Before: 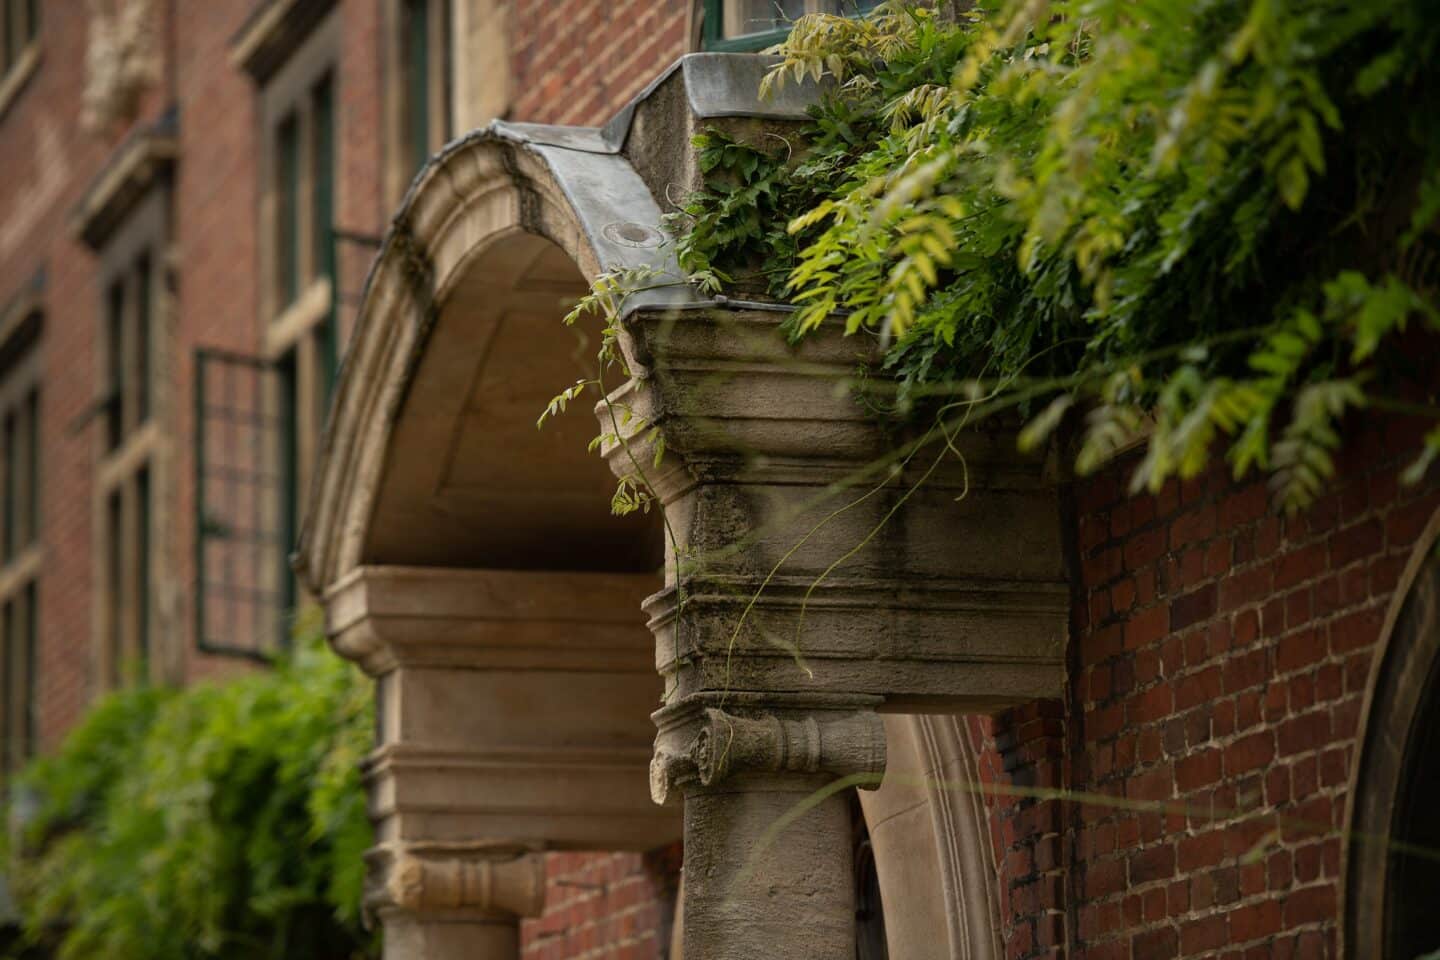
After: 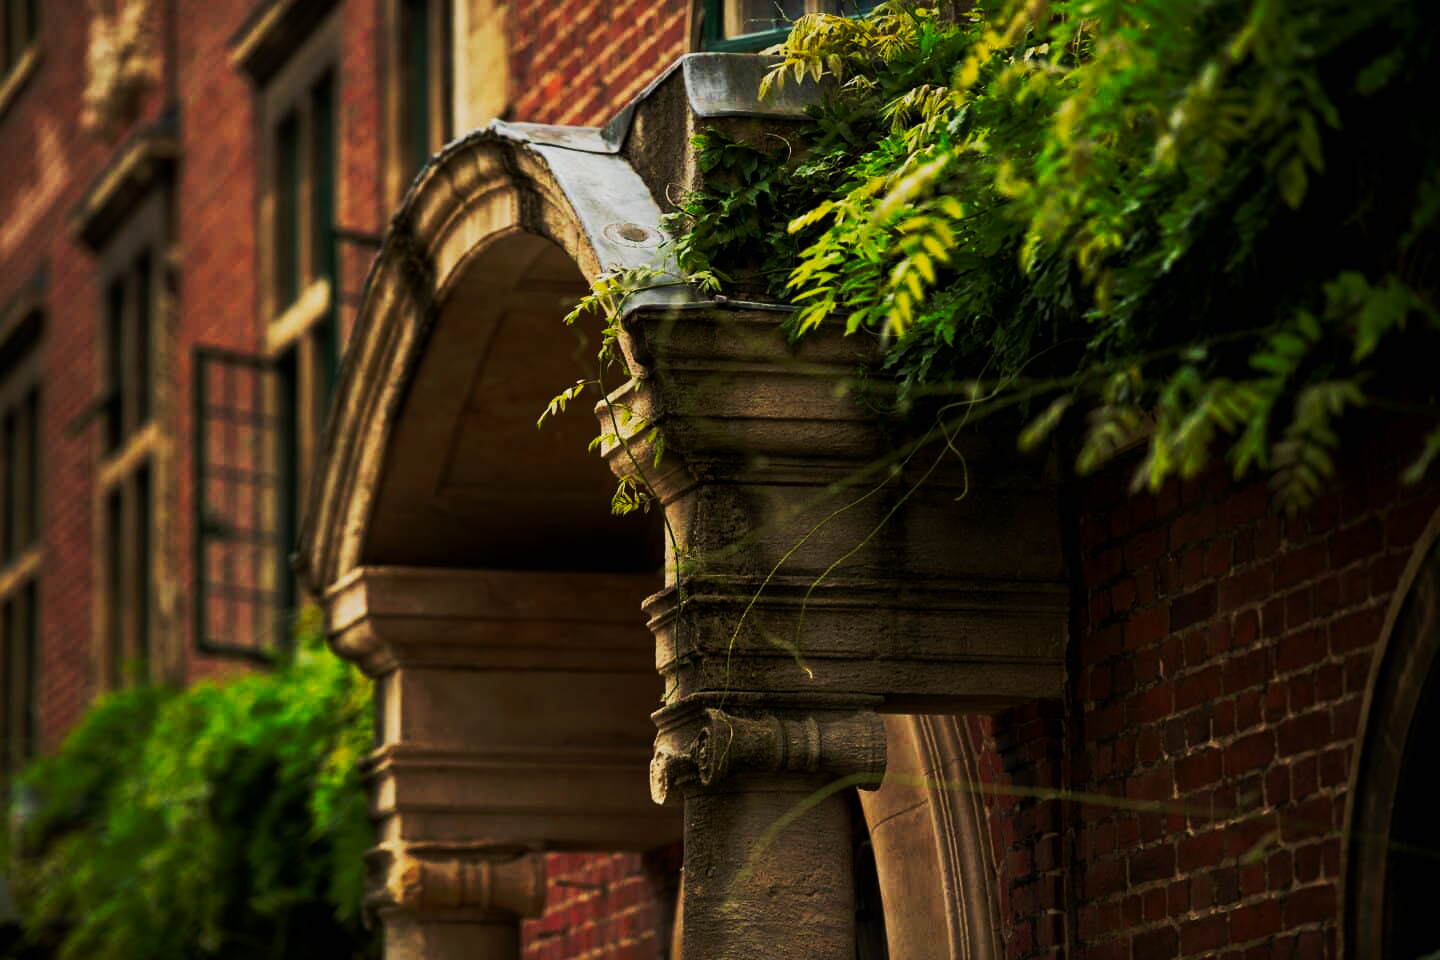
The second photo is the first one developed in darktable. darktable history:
tone curve: curves: ch0 [(0, 0) (0.003, 0.002) (0.011, 0.002) (0.025, 0.002) (0.044, 0.007) (0.069, 0.014) (0.1, 0.026) (0.136, 0.04) (0.177, 0.061) (0.224, 0.1) (0.277, 0.151) (0.335, 0.198) (0.399, 0.272) (0.468, 0.387) (0.543, 0.553) (0.623, 0.716) (0.709, 0.8) (0.801, 0.855) (0.898, 0.897) (1, 1)], preserve colors none
velvia: on, module defaults
